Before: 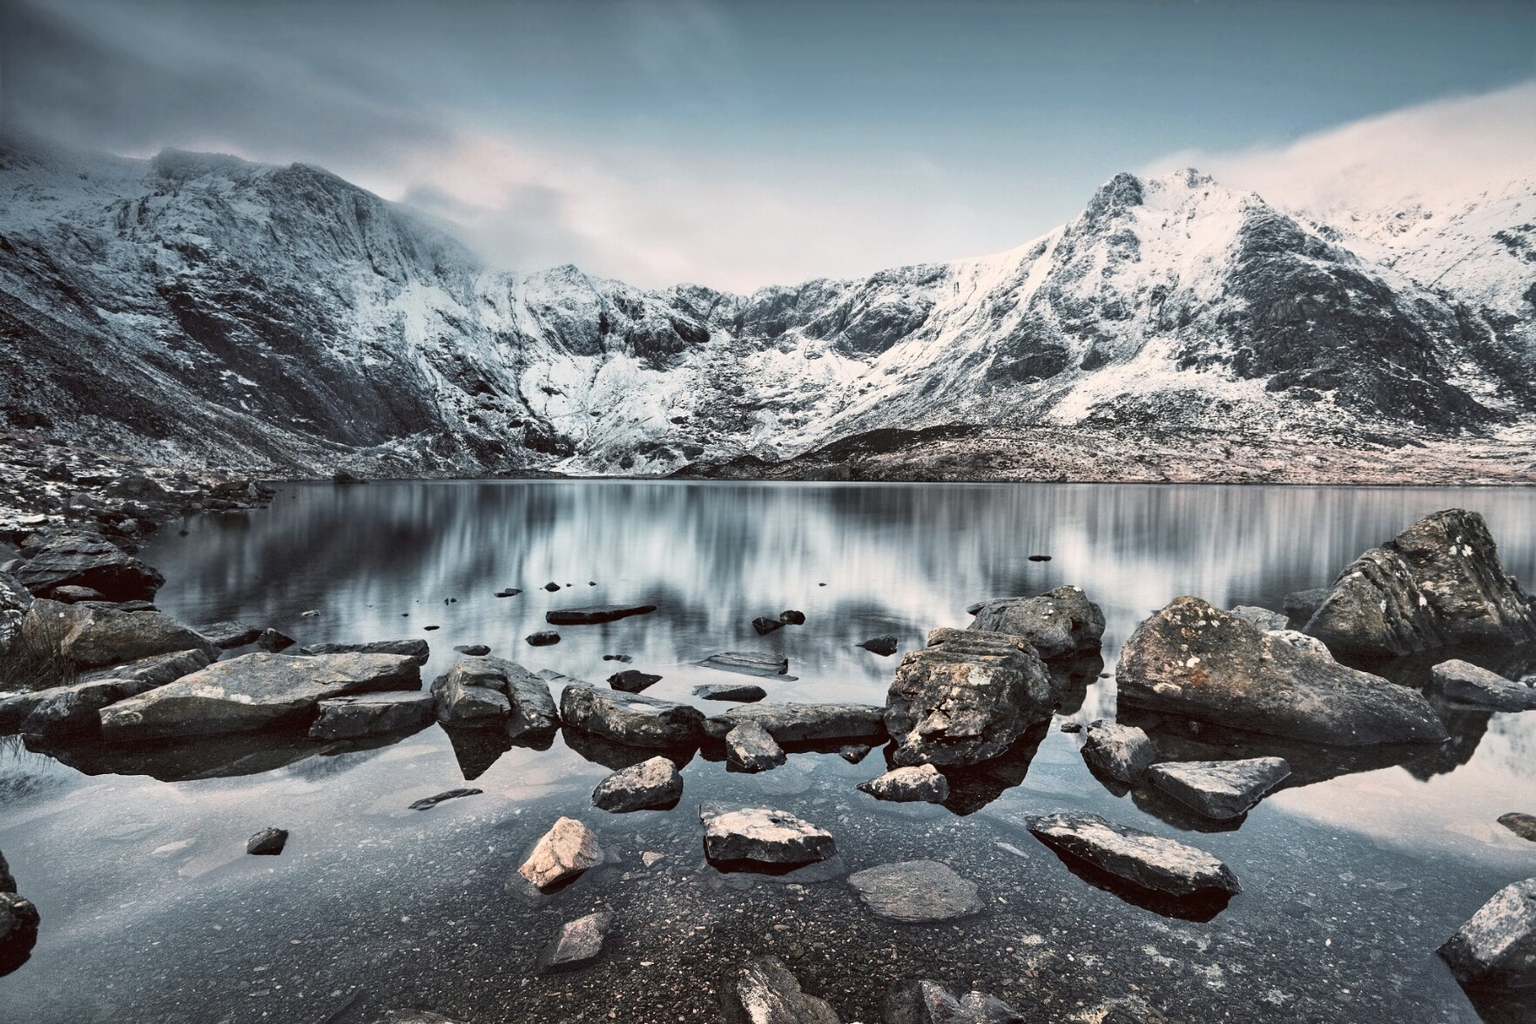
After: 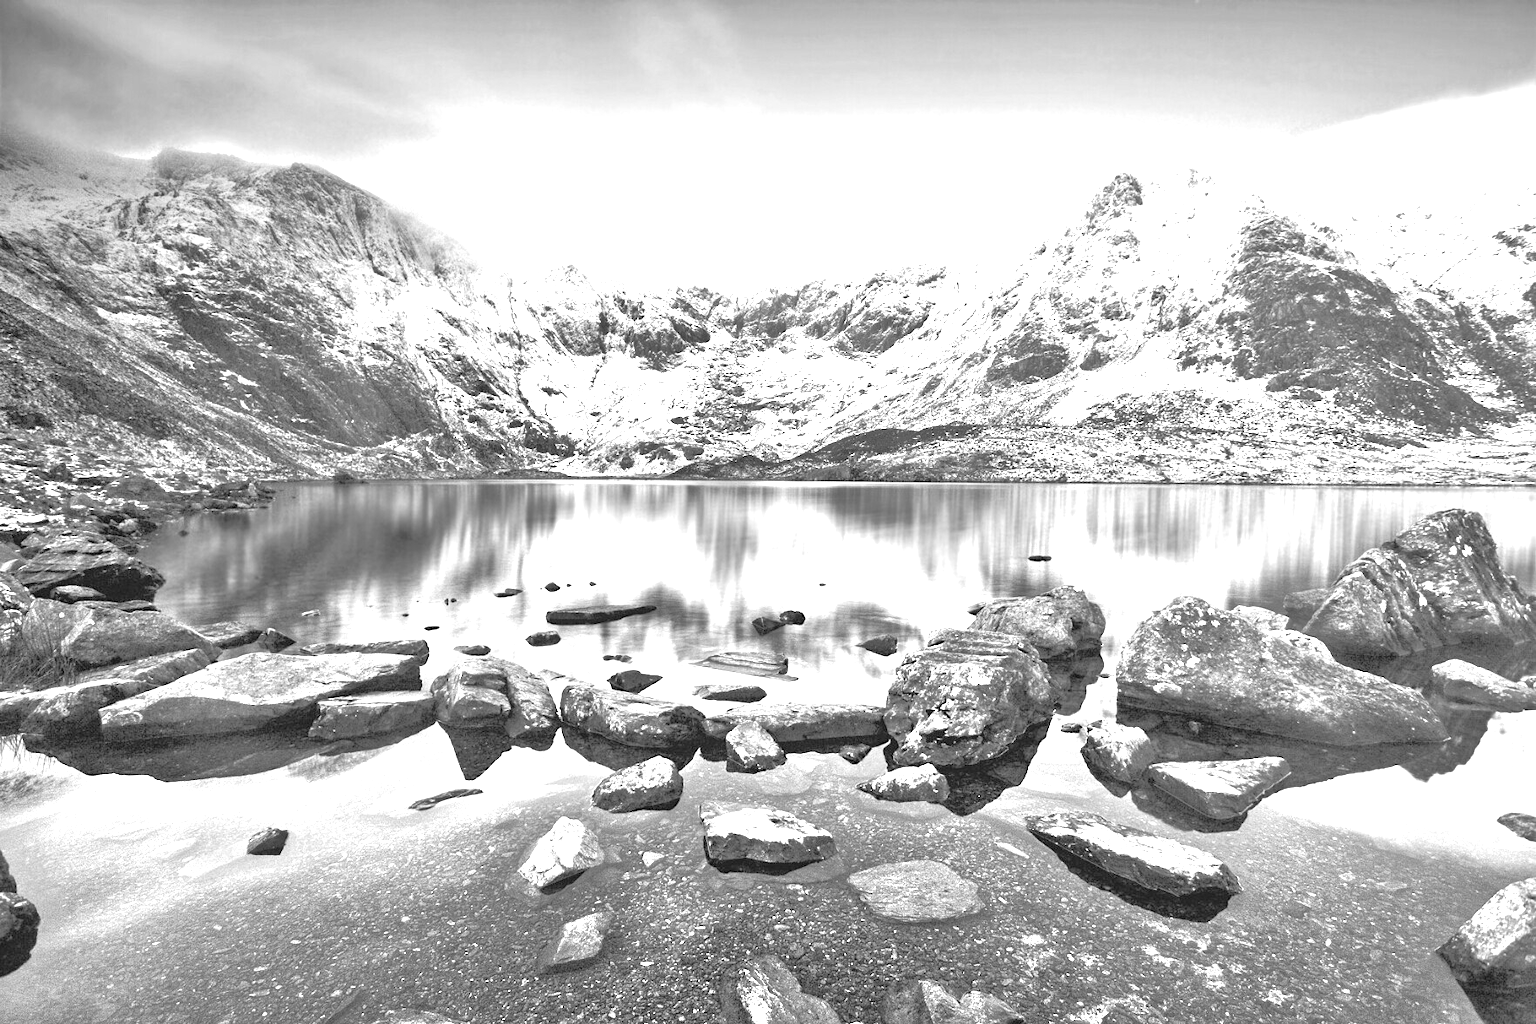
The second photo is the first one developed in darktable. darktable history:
exposure: black level correction 0, exposure 1.45 EV, compensate exposure bias true, compensate highlight preservation false
tone equalizer: -7 EV 0.15 EV, -6 EV 0.6 EV, -5 EV 1.15 EV, -4 EV 1.33 EV, -3 EV 1.15 EV, -2 EV 0.6 EV, -1 EV 0.15 EV, mask exposure compensation -0.5 EV
monochrome: on, module defaults
